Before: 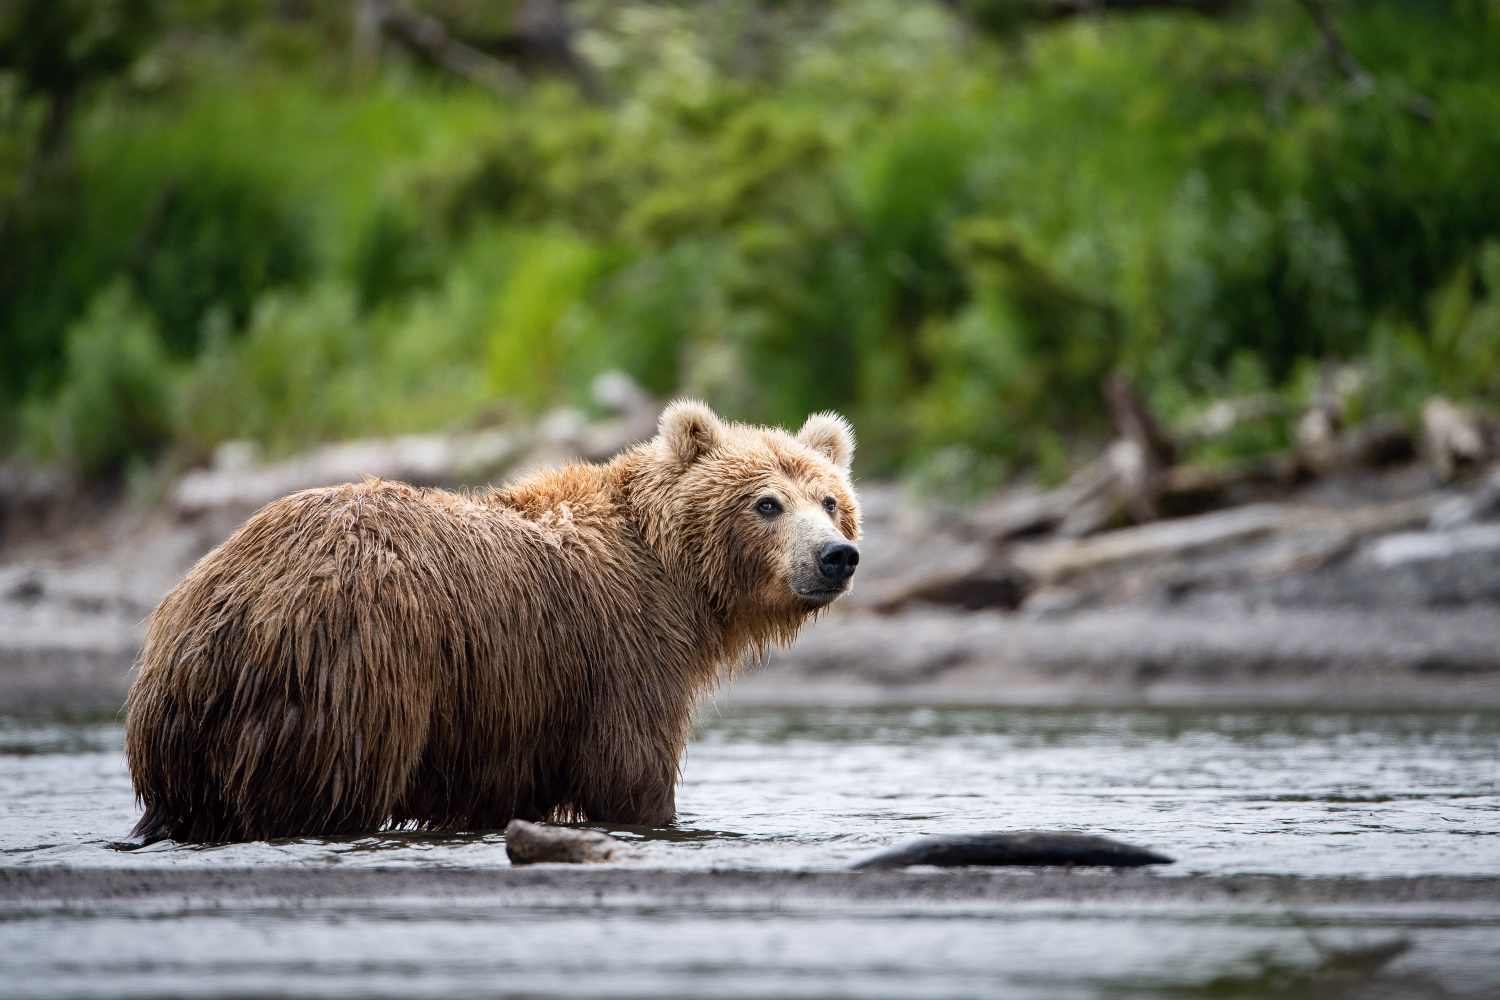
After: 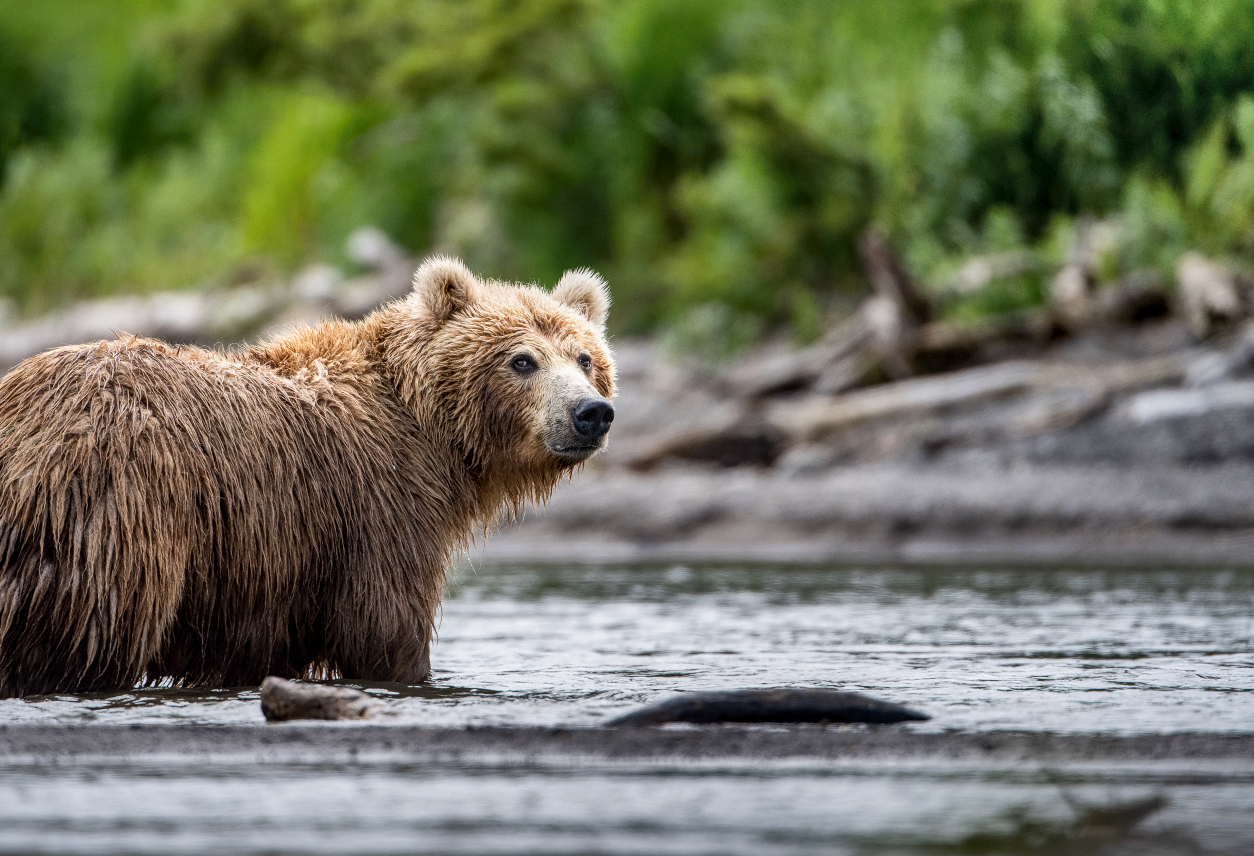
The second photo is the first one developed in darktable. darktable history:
crop: left 16.363%, top 14.327%
local contrast: on, module defaults
shadows and highlights: radius 122.77, shadows 98.63, white point adjustment -2.82, highlights -98.06, soften with gaussian
